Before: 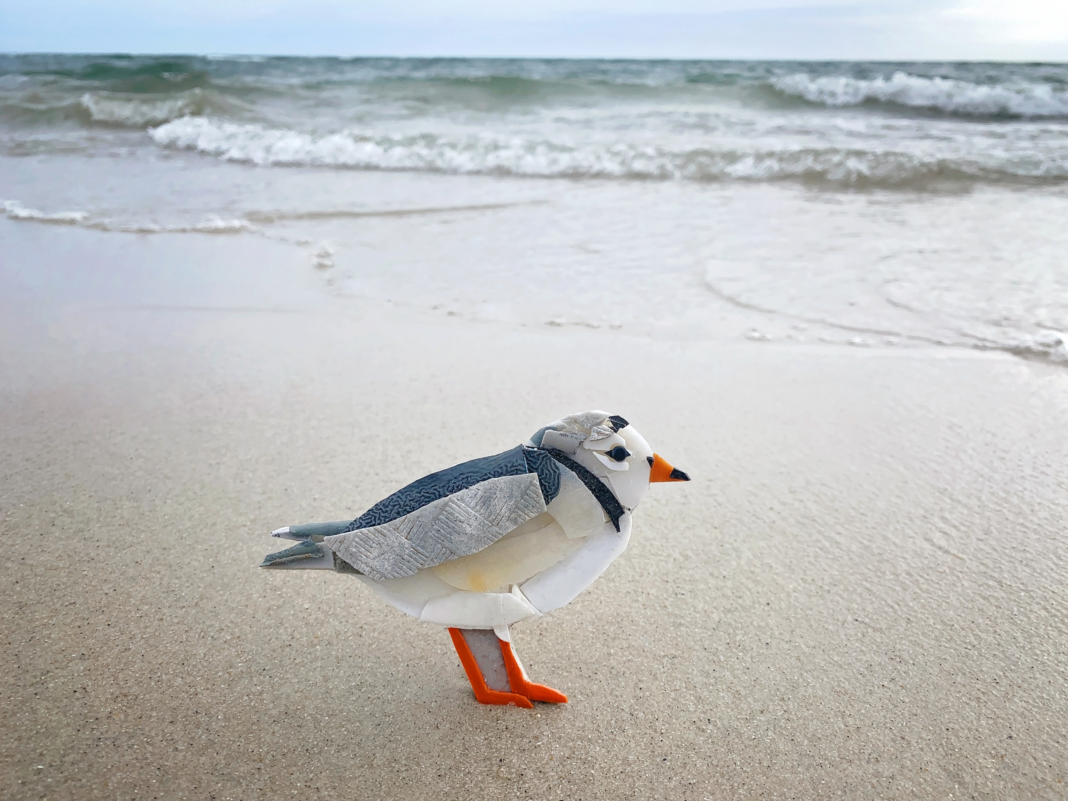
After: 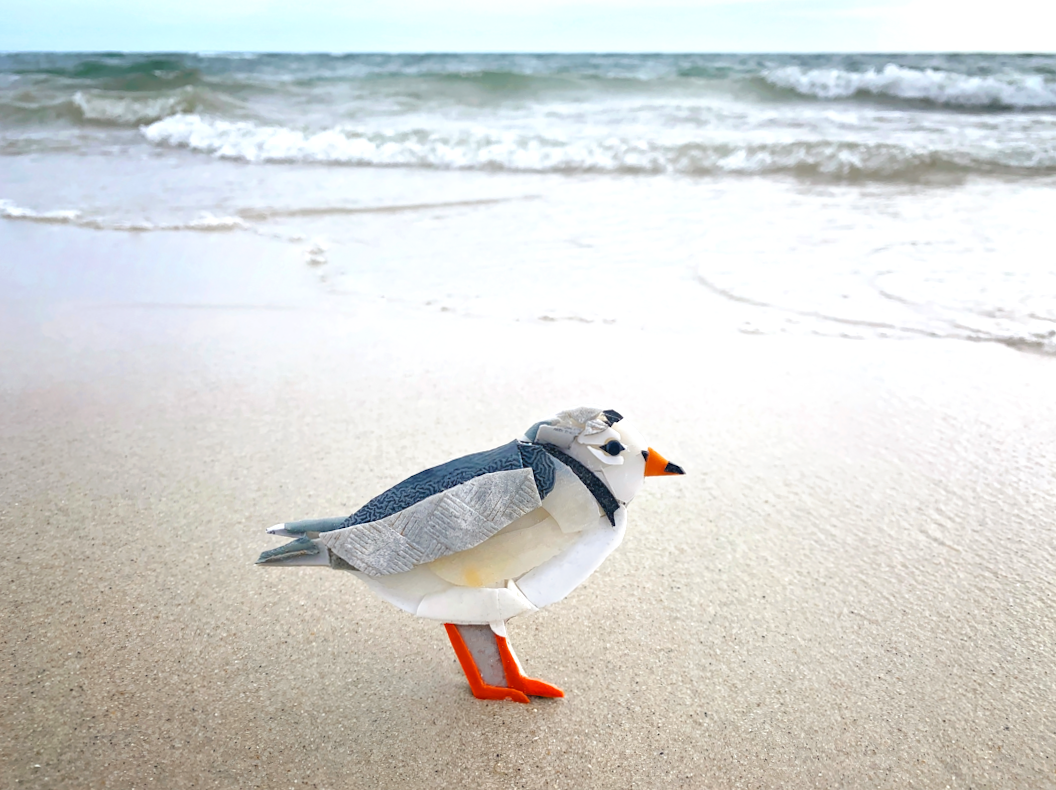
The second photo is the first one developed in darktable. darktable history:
contrast brightness saturation: saturation 0.1
exposure: exposure 0.426 EV, compensate highlight preservation false
rotate and perspective: rotation -0.45°, automatic cropping original format, crop left 0.008, crop right 0.992, crop top 0.012, crop bottom 0.988
